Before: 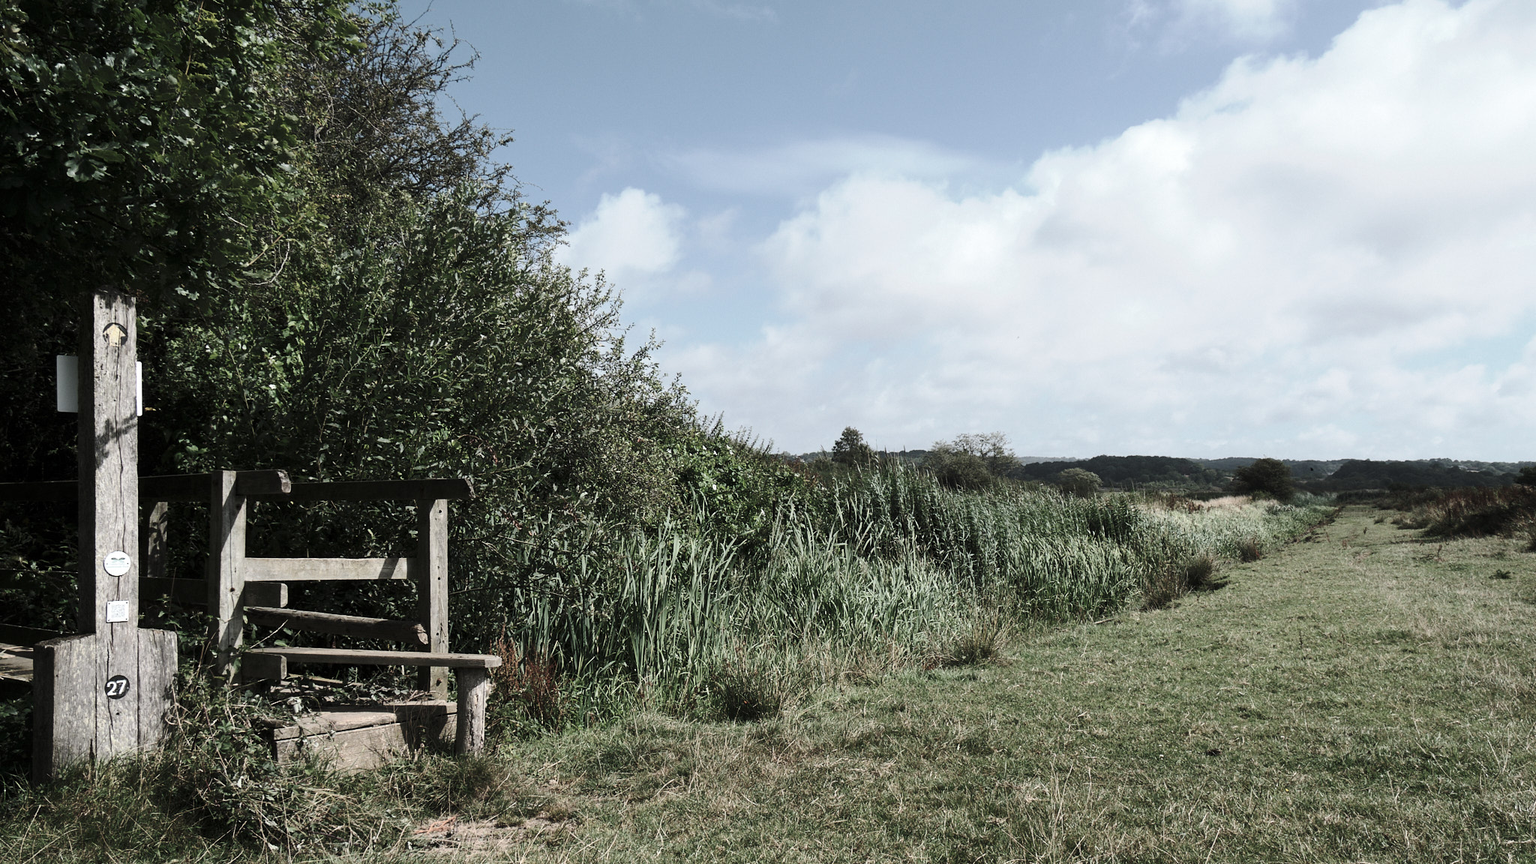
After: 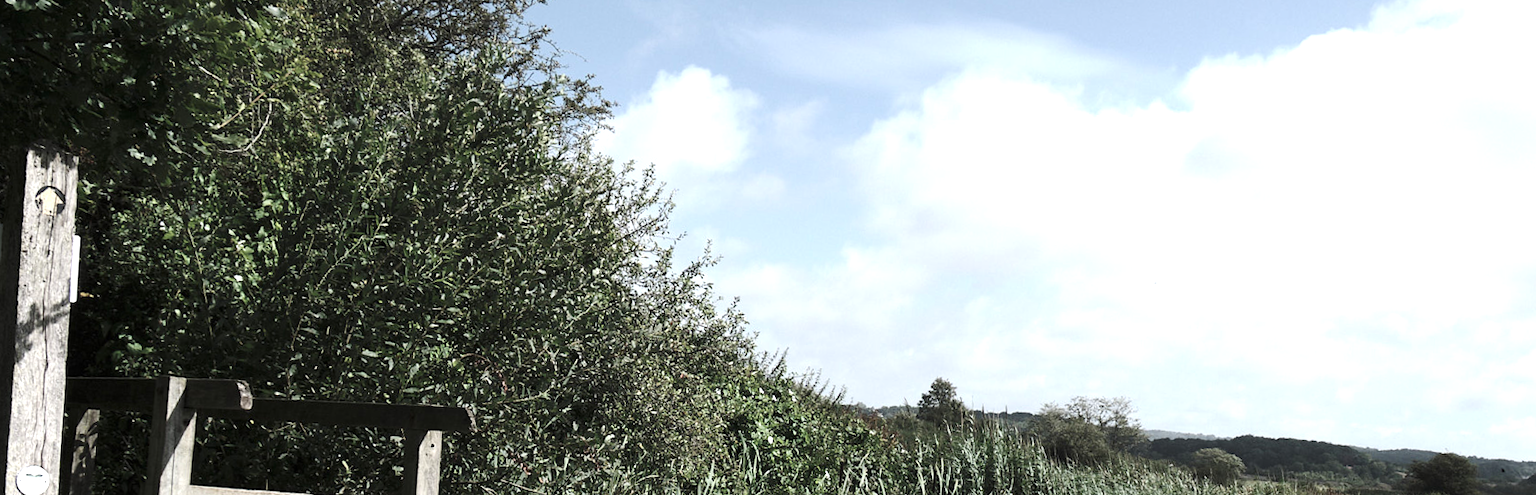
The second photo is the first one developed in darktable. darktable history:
crop: left 7.036%, top 18.398%, right 14.379%, bottom 40.043%
exposure: black level correction 0, exposure 0.5 EV, compensate exposure bias true, compensate highlight preservation false
color balance: mode lift, gamma, gain (sRGB)
rotate and perspective: rotation 4.1°, automatic cropping off
